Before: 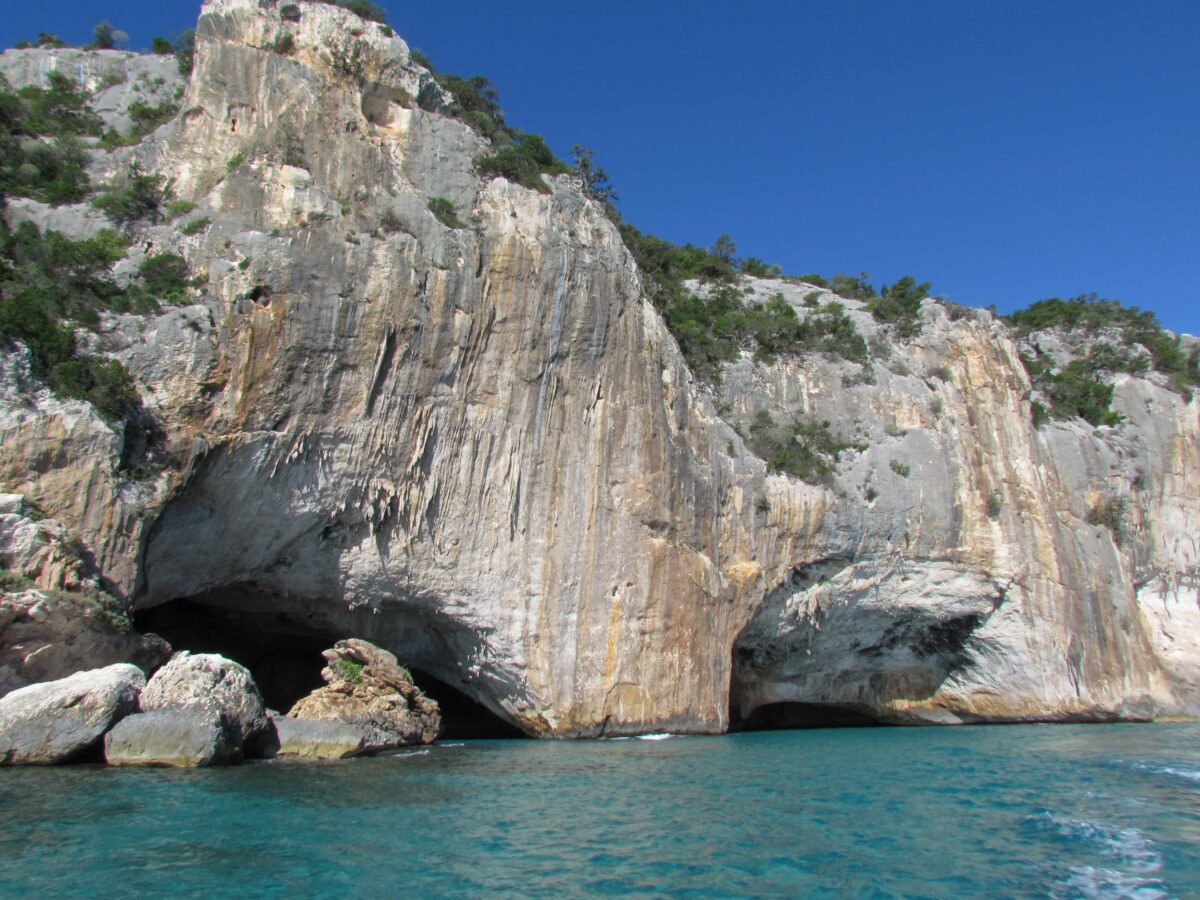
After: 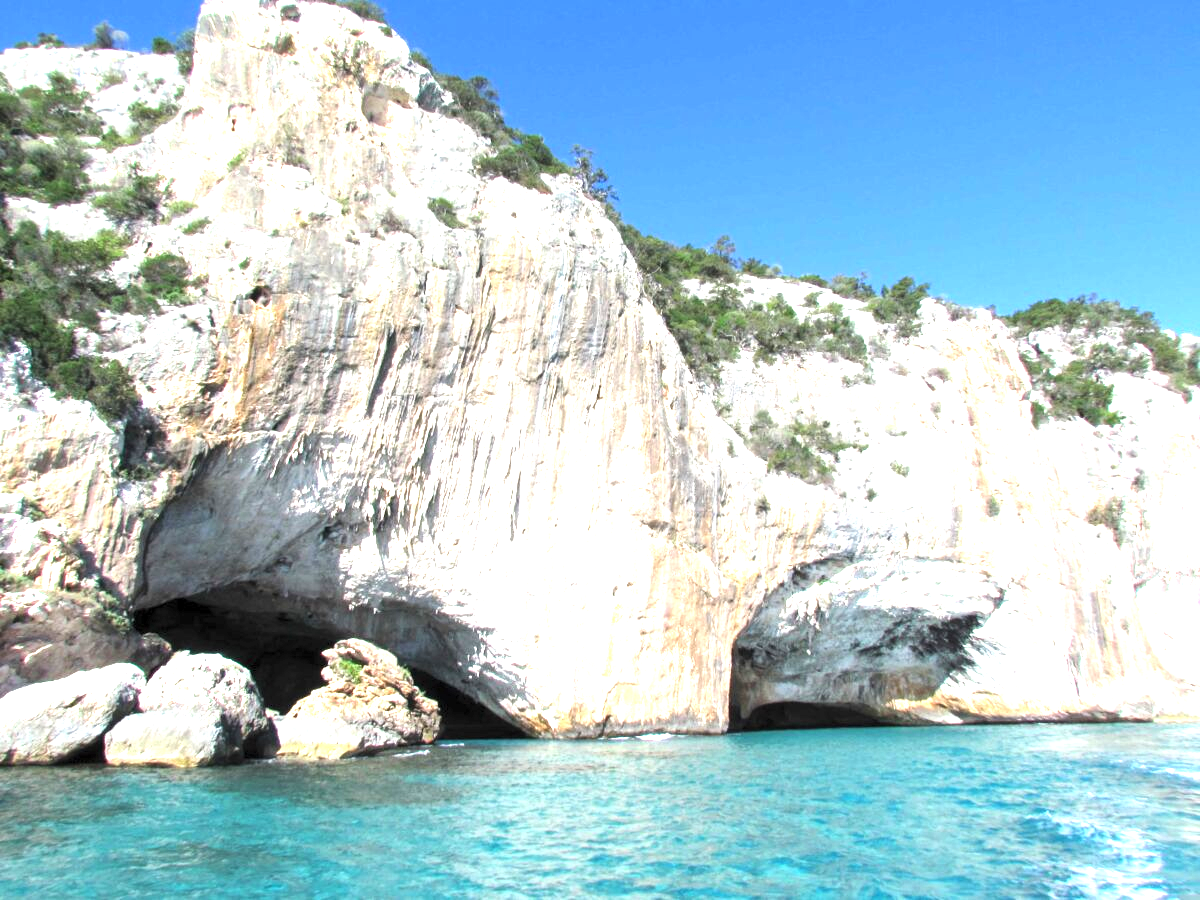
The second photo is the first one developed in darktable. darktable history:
levels: mode automatic, black 0.023%, white 99.97%, levels [0.062, 0.494, 0.925]
exposure: black level correction 0, exposure 1.9 EV, compensate highlight preservation false
